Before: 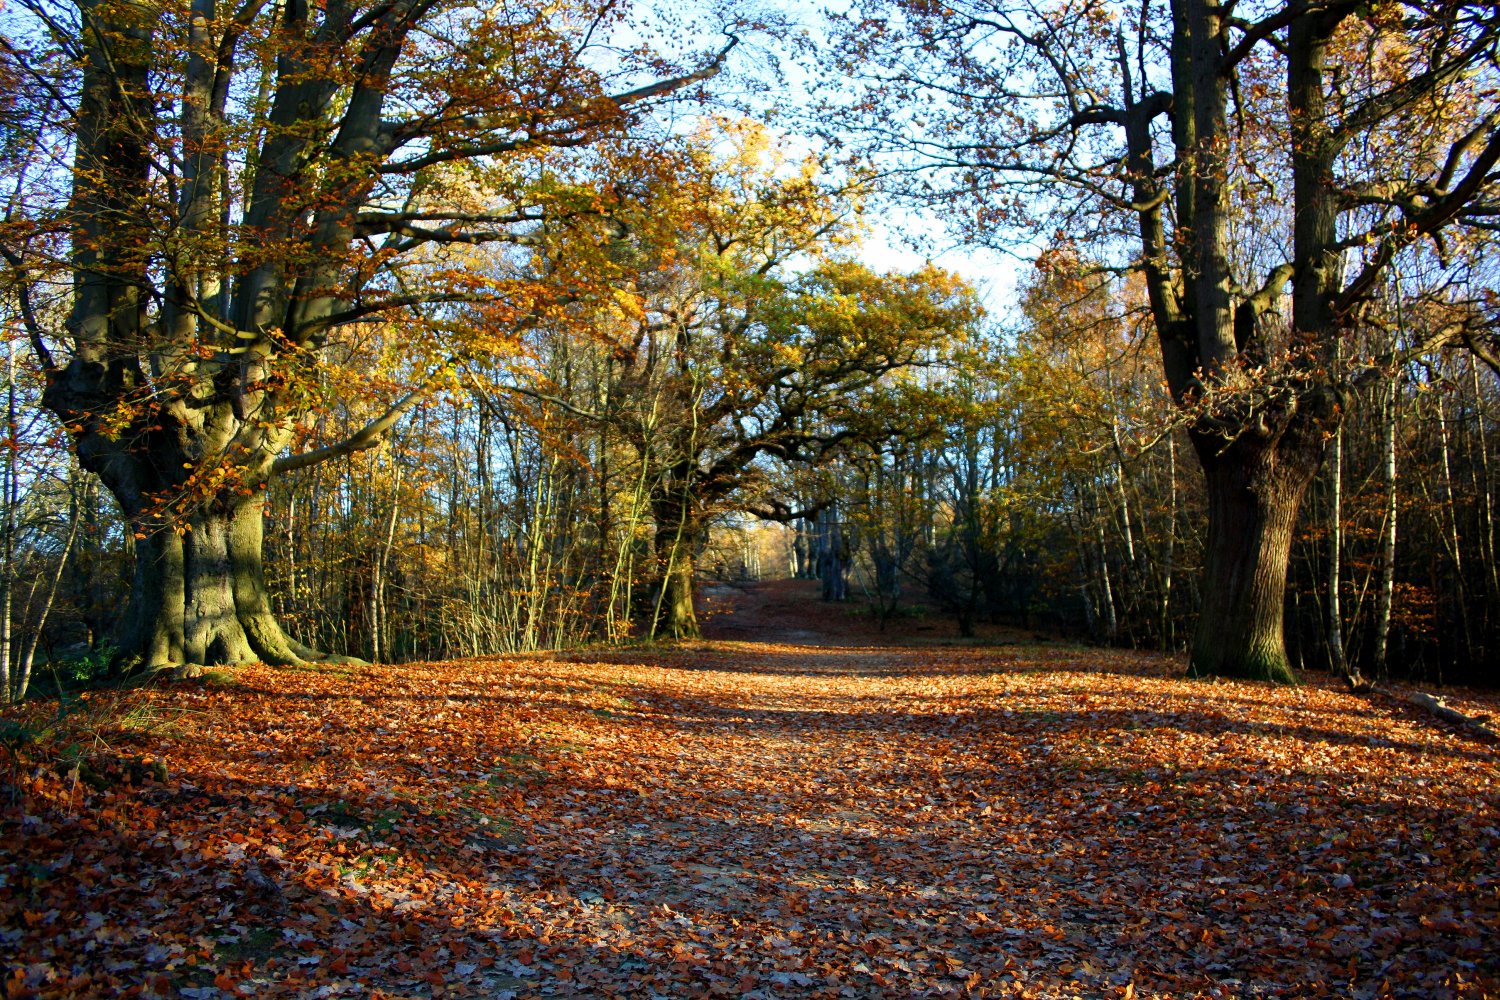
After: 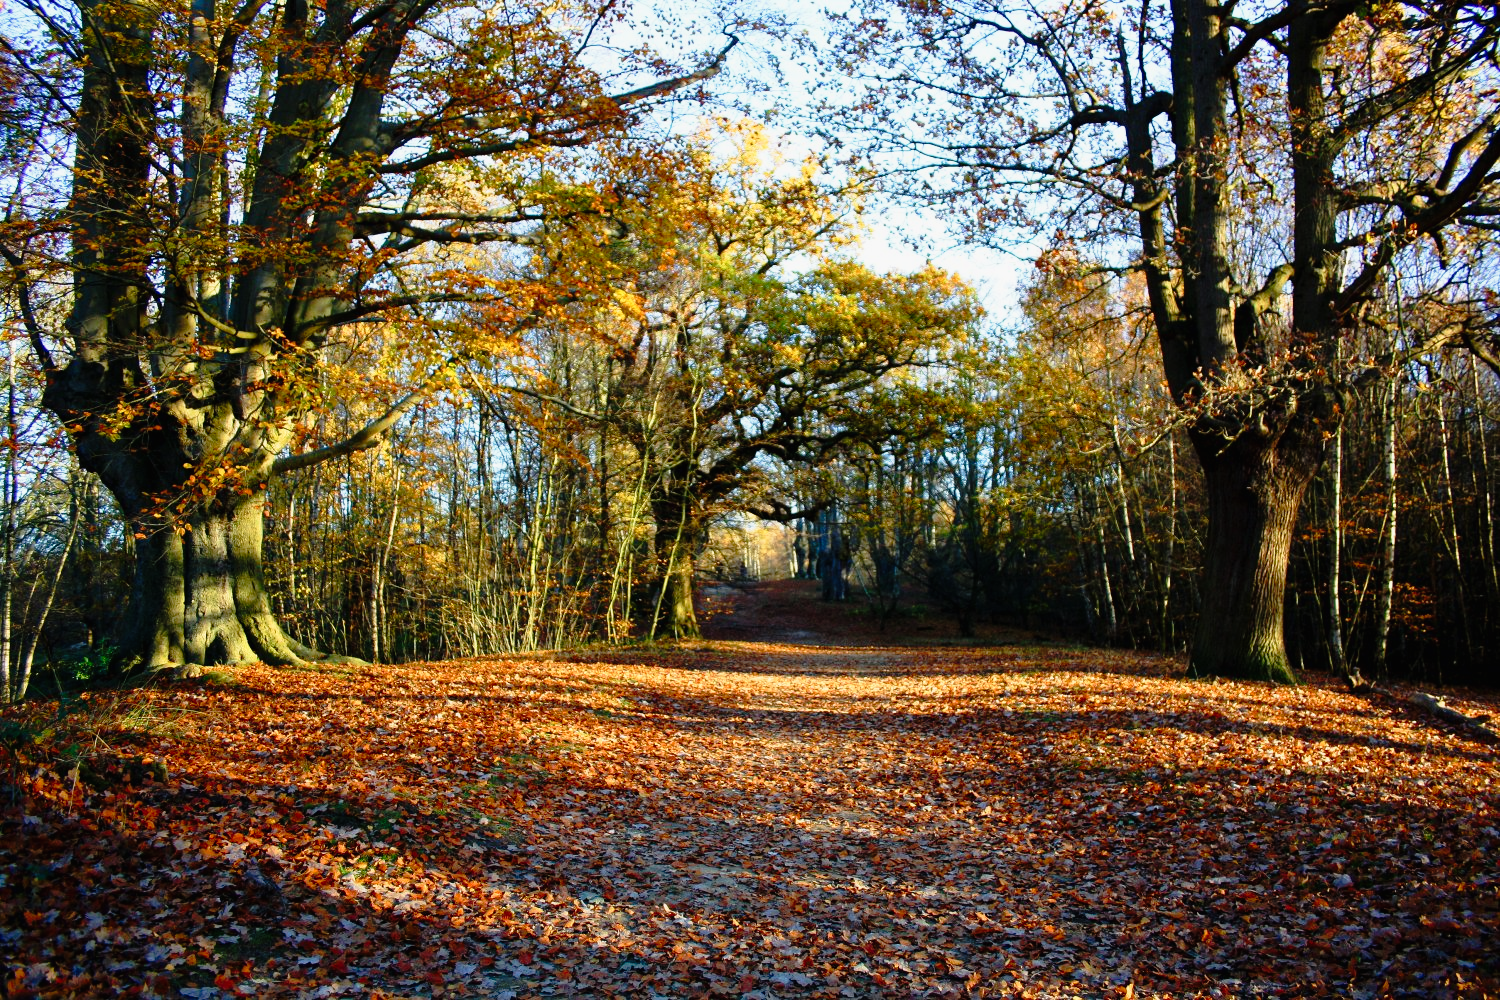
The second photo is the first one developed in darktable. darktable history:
tone curve: curves: ch0 [(0, 0.009) (0.105, 0.08) (0.195, 0.18) (0.283, 0.316) (0.384, 0.434) (0.485, 0.531) (0.638, 0.69) (0.81, 0.872) (1, 0.977)]; ch1 [(0, 0) (0.161, 0.092) (0.35, 0.33) (0.379, 0.401) (0.456, 0.469) (0.498, 0.502) (0.52, 0.536) (0.586, 0.617) (0.635, 0.655) (1, 1)]; ch2 [(0, 0) (0.371, 0.362) (0.437, 0.437) (0.483, 0.484) (0.53, 0.515) (0.56, 0.571) (0.622, 0.606) (1, 1)], preserve colors none
